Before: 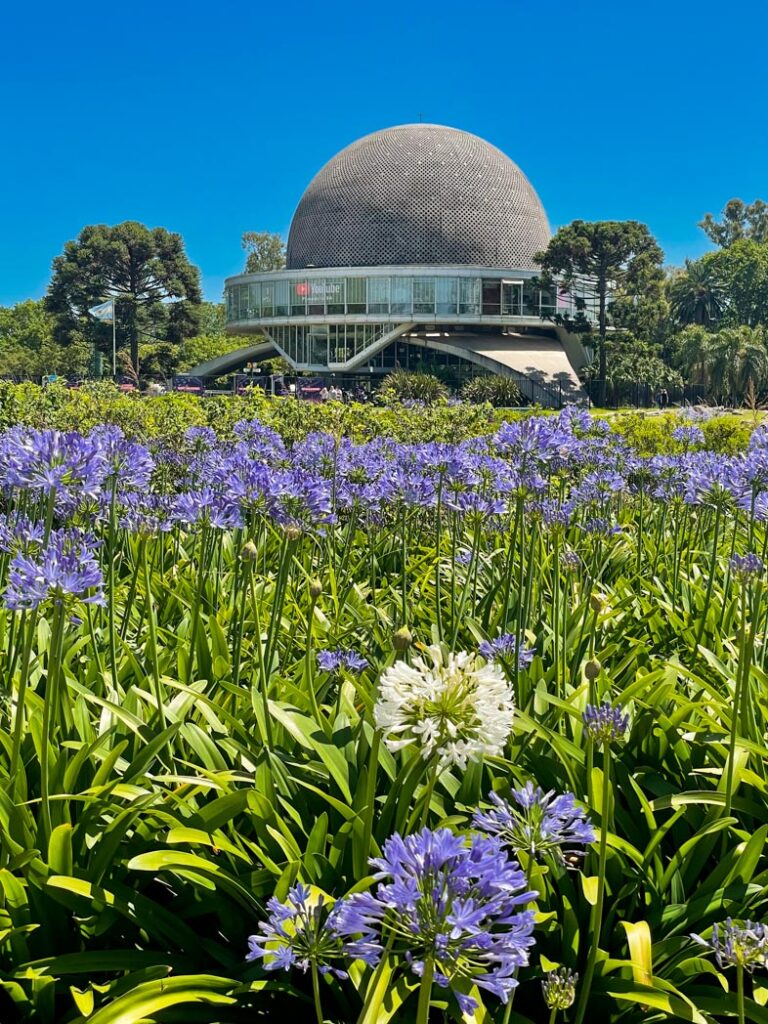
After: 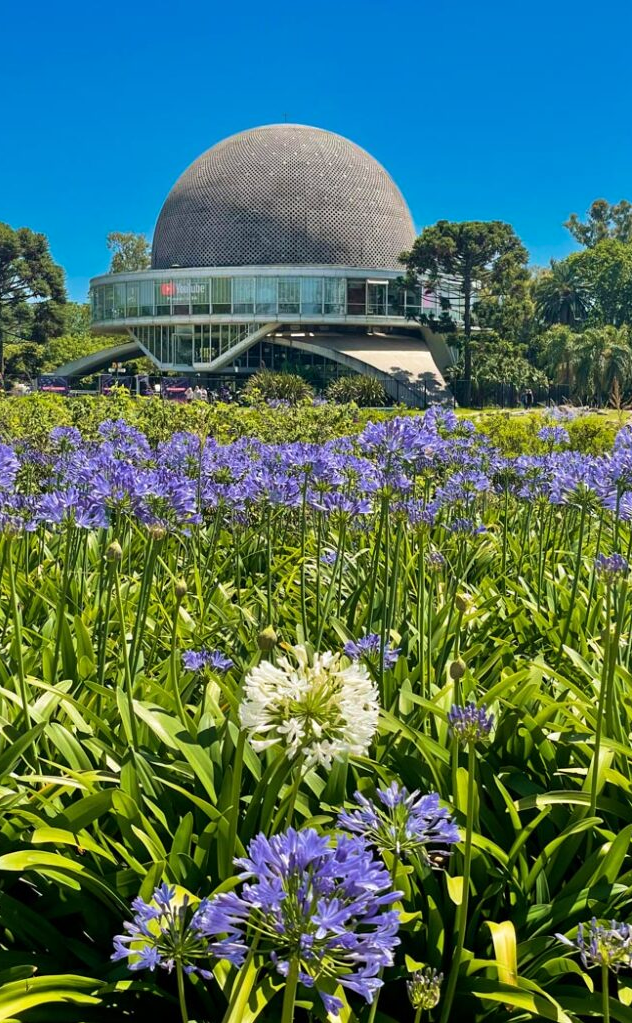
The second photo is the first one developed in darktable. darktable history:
crop: left 17.671%, bottom 0.049%
velvia: on, module defaults
